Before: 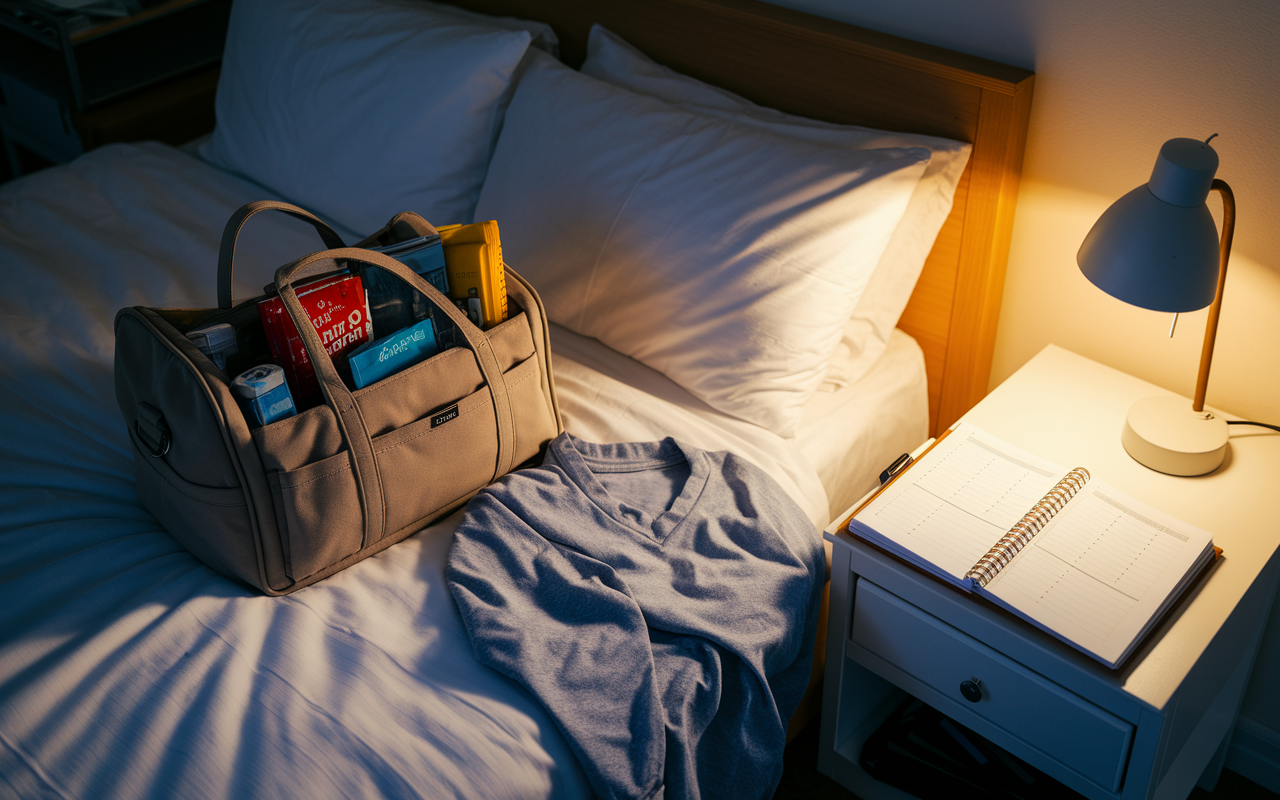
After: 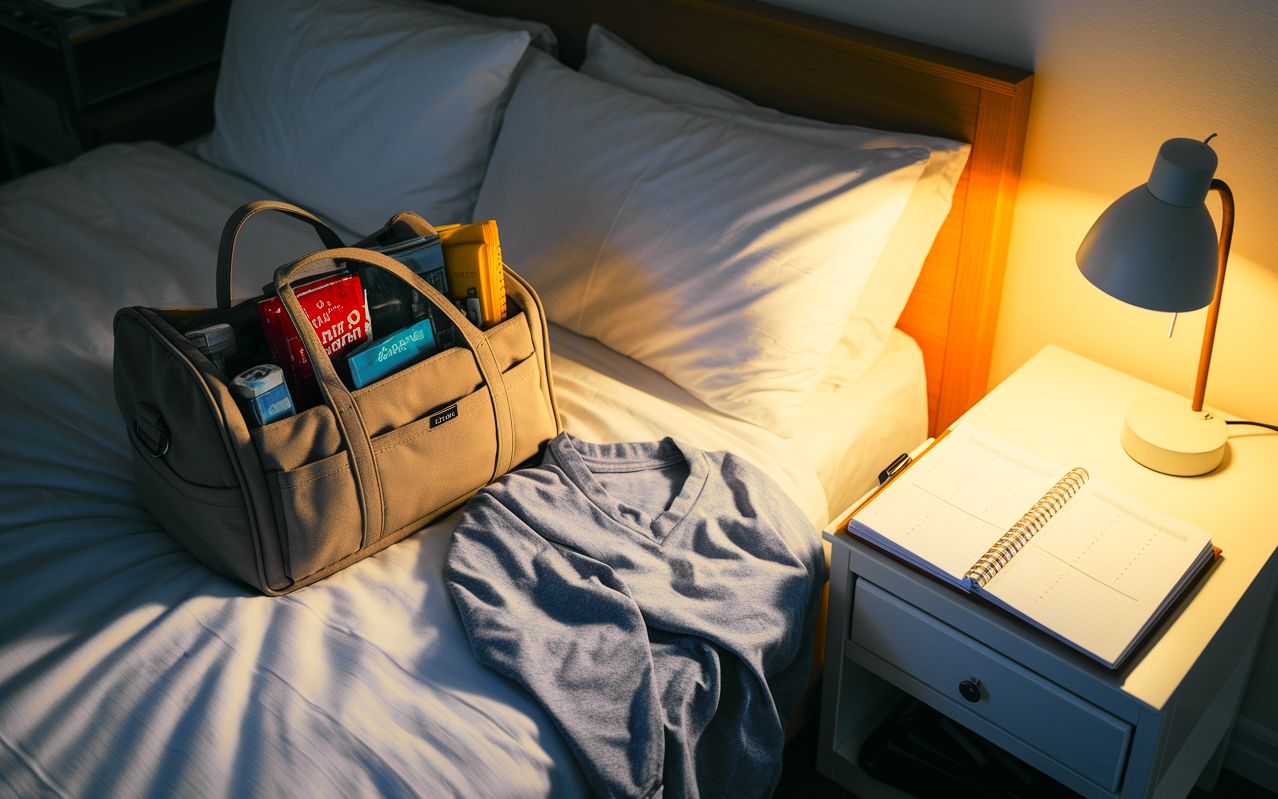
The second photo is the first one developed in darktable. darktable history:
tone curve: curves: ch0 [(0, 0.012) (0.093, 0.11) (0.345, 0.425) (0.457, 0.562) (0.628, 0.738) (0.839, 0.909) (0.998, 0.978)]; ch1 [(0, 0) (0.437, 0.408) (0.472, 0.47) (0.502, 0.497) (0.527, 0.523) (0.568, 0.577) (0.62, 0.66) (0.669, 0.748) (0.859, 0.899) (1, 1)]; ch2 [(0, 0) (0.33, 0.301) (0.421, 0.443) (0.473, 0.498) (0.509, 0.502) (0.535, 0.545) (0.549, 0.576) (0.644, 0.703) (1, 1)], color space Lab, independent channels, preserve colors none
crop and rotate: left 0.126%
